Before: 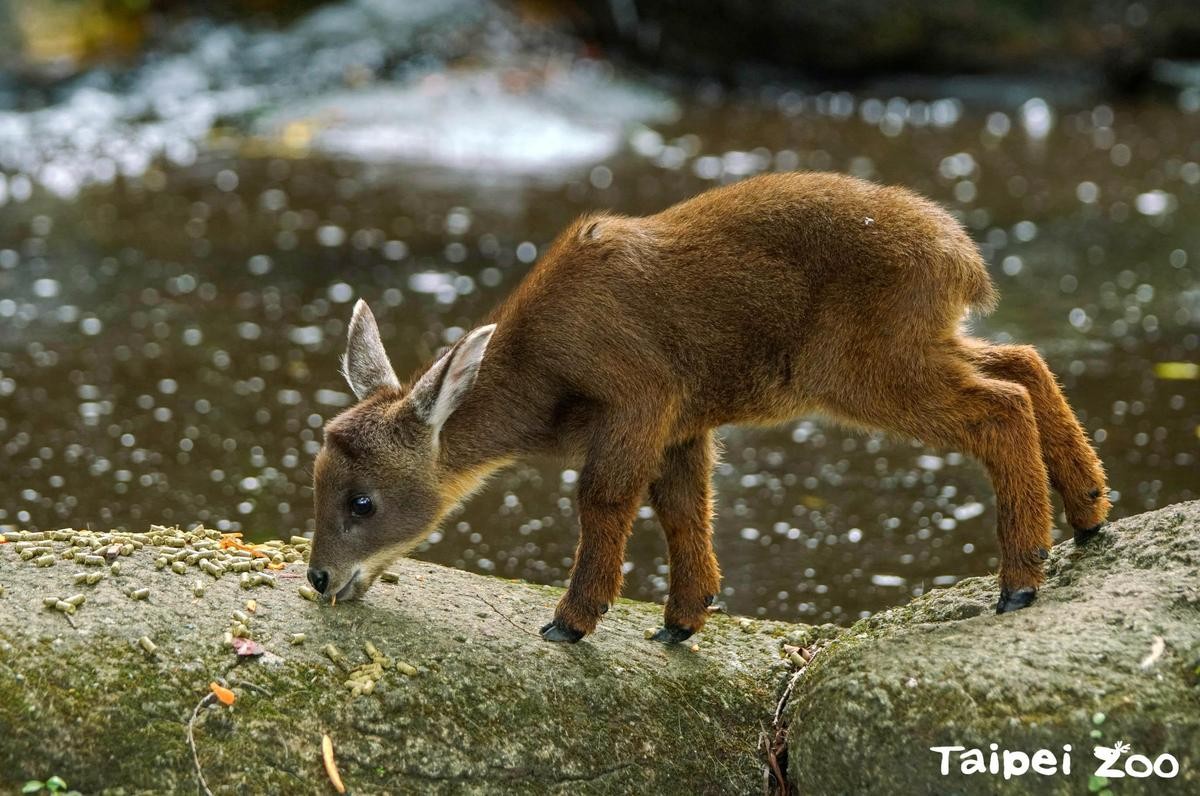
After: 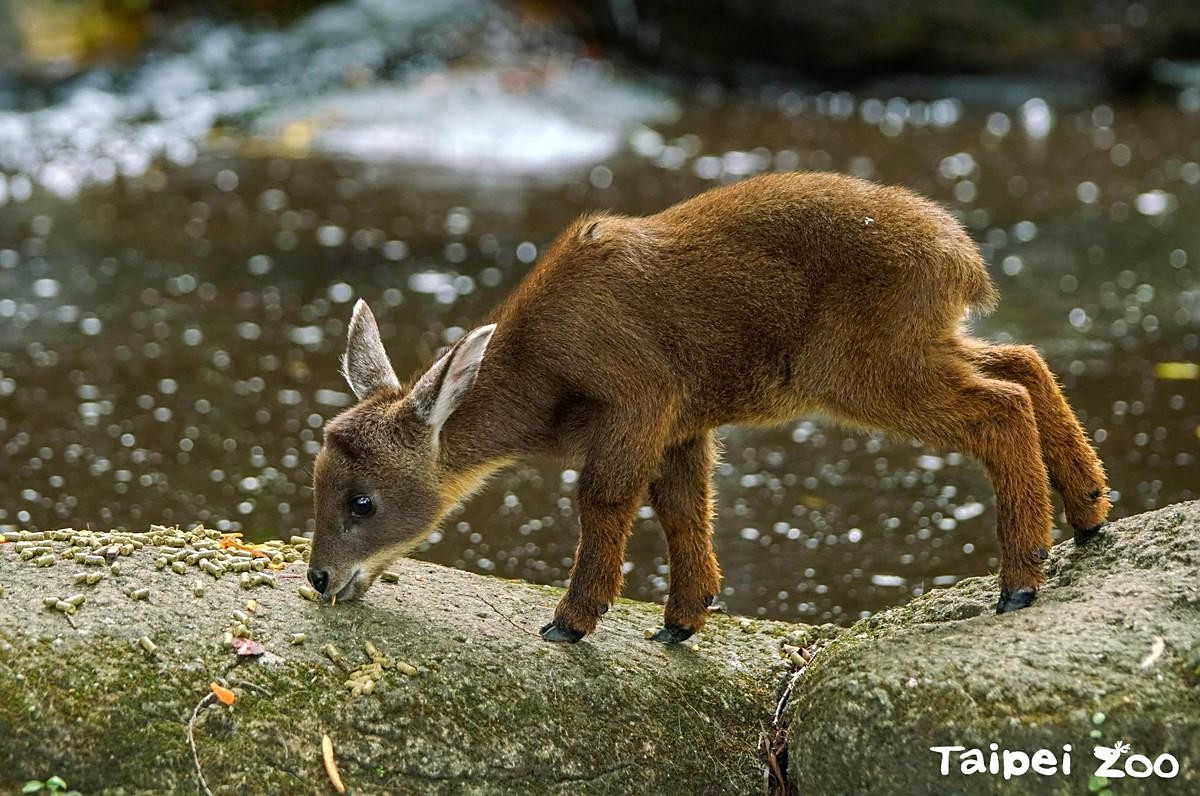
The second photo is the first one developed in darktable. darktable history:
sharpen: radius 1.812, amount 0.406, threshold 1.167
